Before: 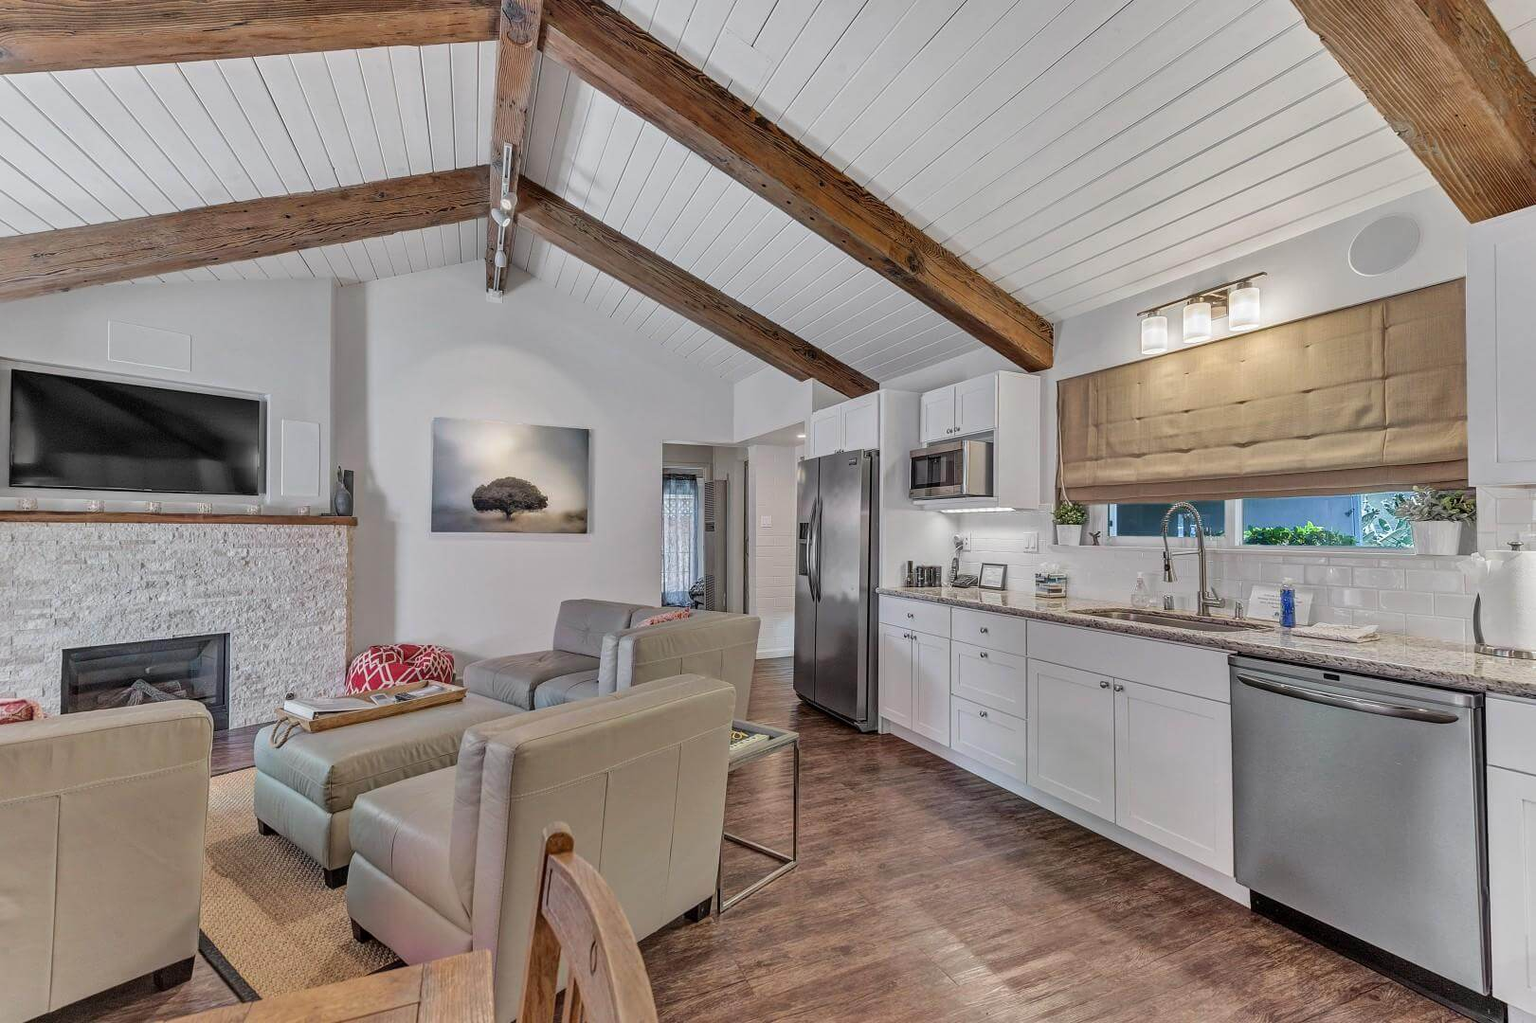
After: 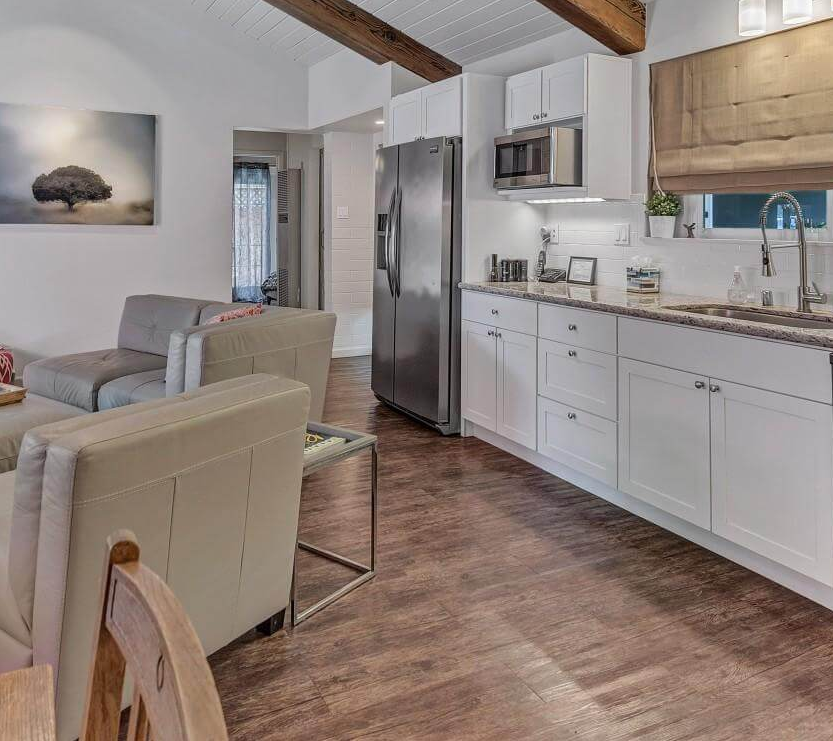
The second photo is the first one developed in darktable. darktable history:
crop and rotate: left 28.748%, top 31.354%, right 19.827%
